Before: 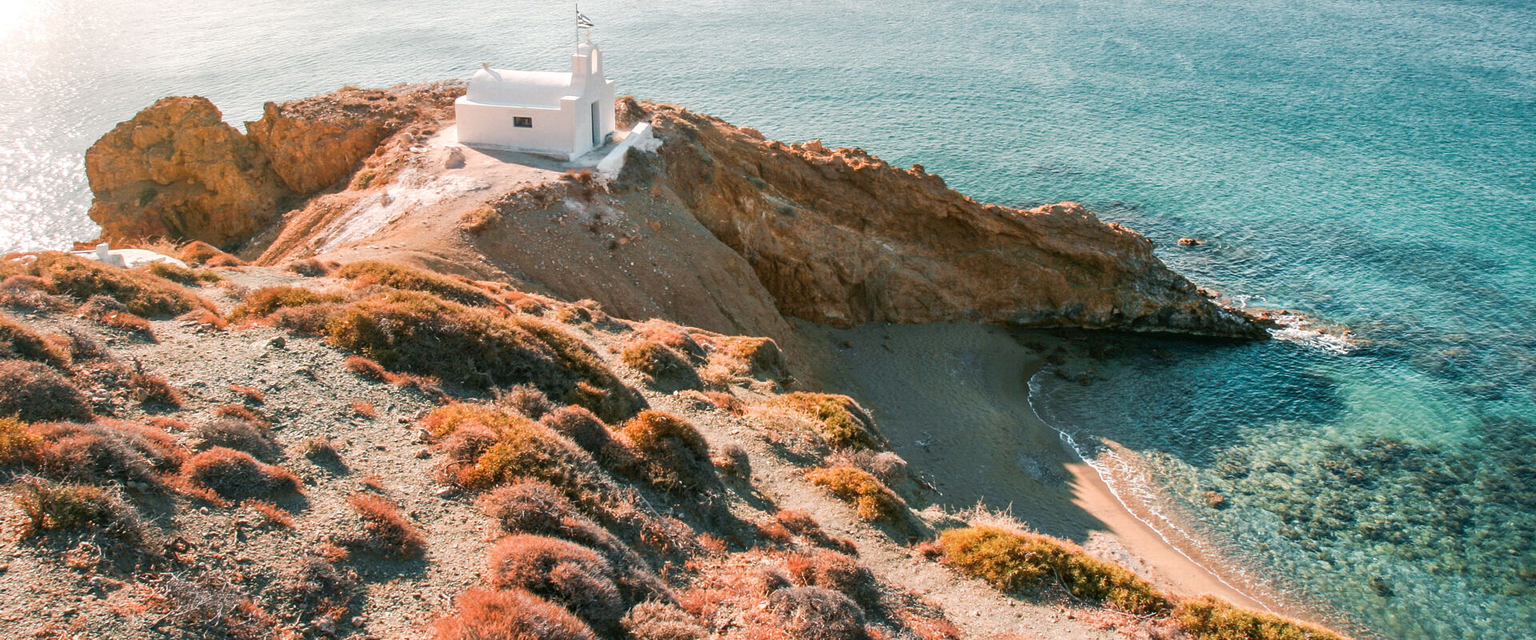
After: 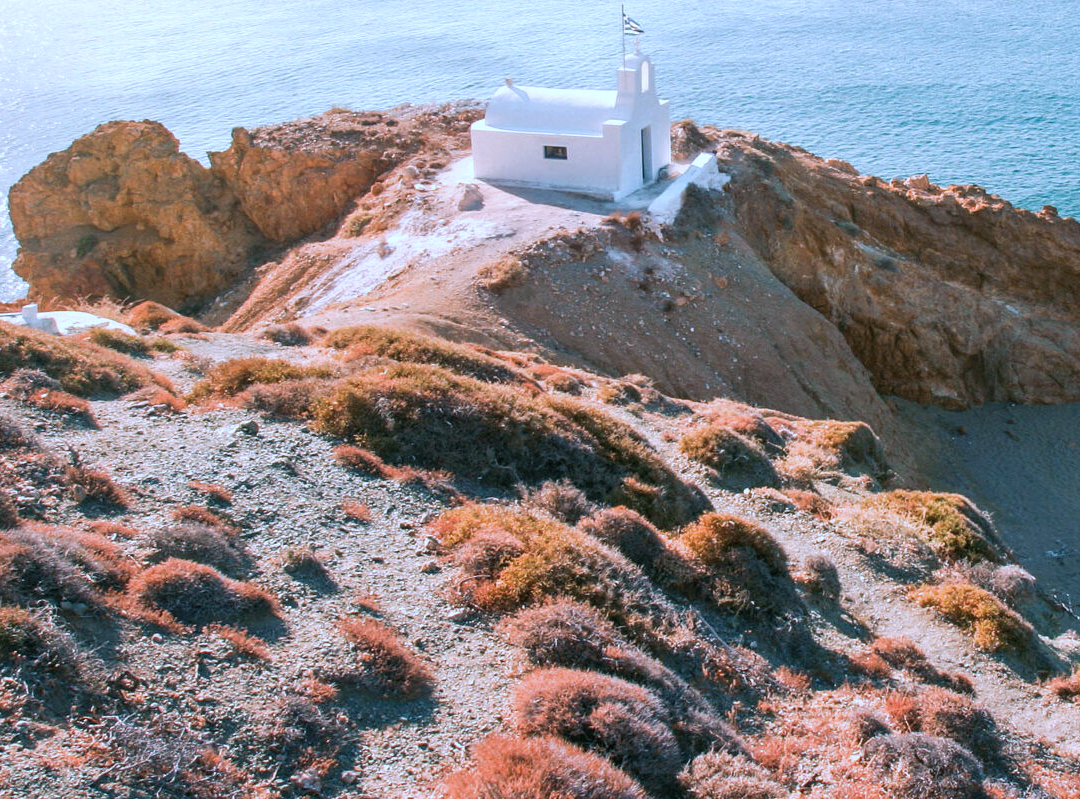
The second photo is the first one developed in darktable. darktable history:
color calibration: illuminant custom, x 0.39, y 0.392, temperature 3856.94 K
crop: left 5.114%, right 38.589%
